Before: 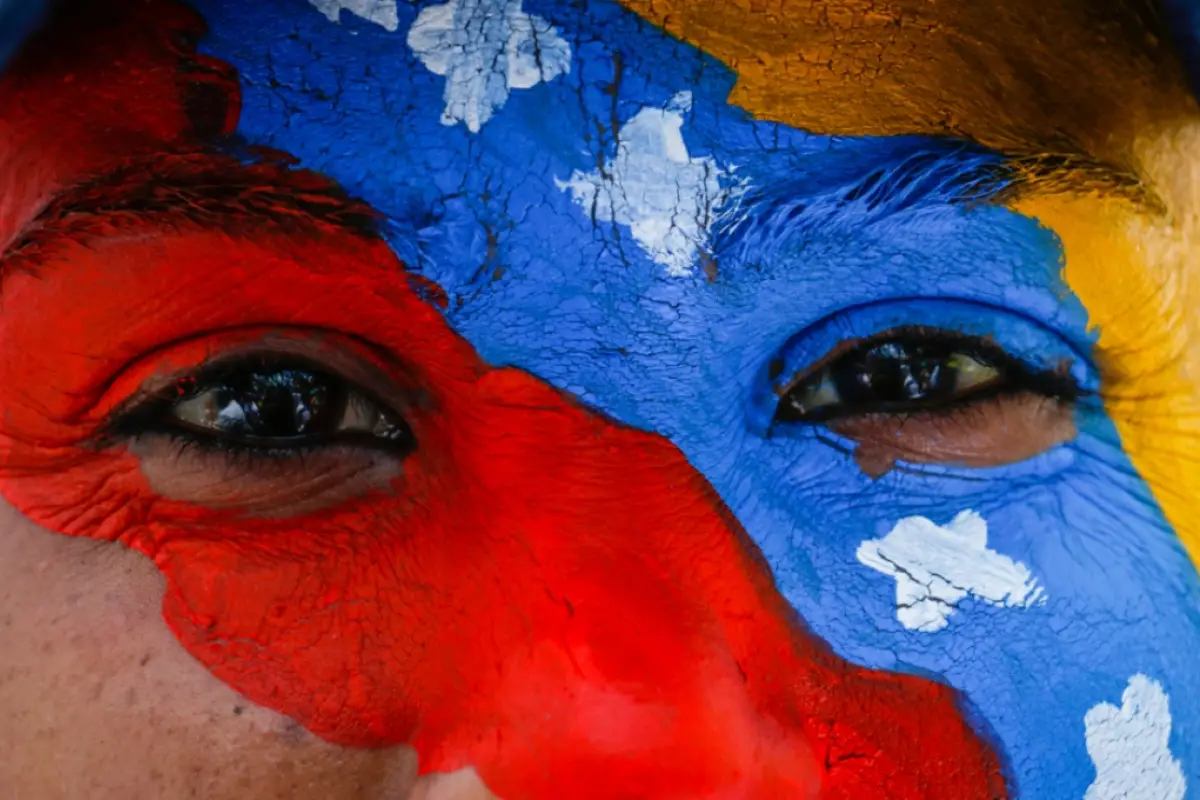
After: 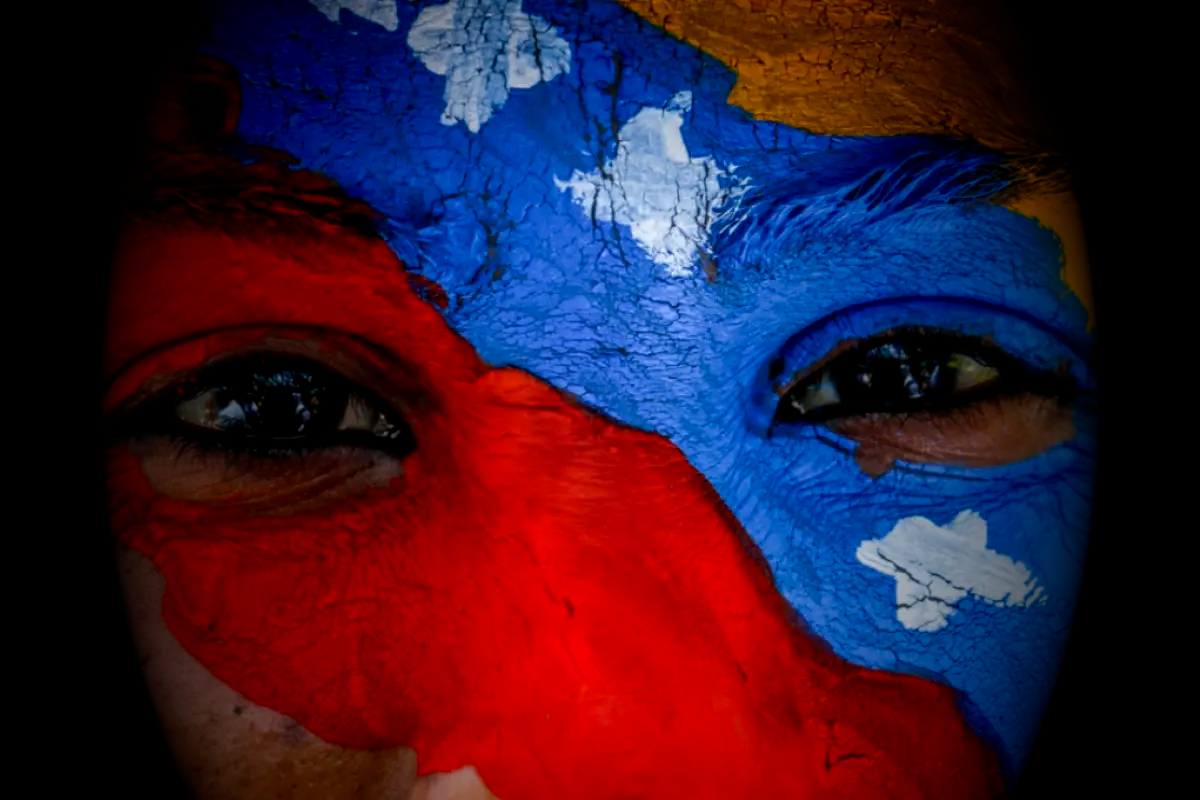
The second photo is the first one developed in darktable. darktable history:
vignetting: fall-off start 15.9%, fall-off radius 100%, brightness -1, saturation 0.5, width/height ratio 0.719
local contrast: detail 142%
